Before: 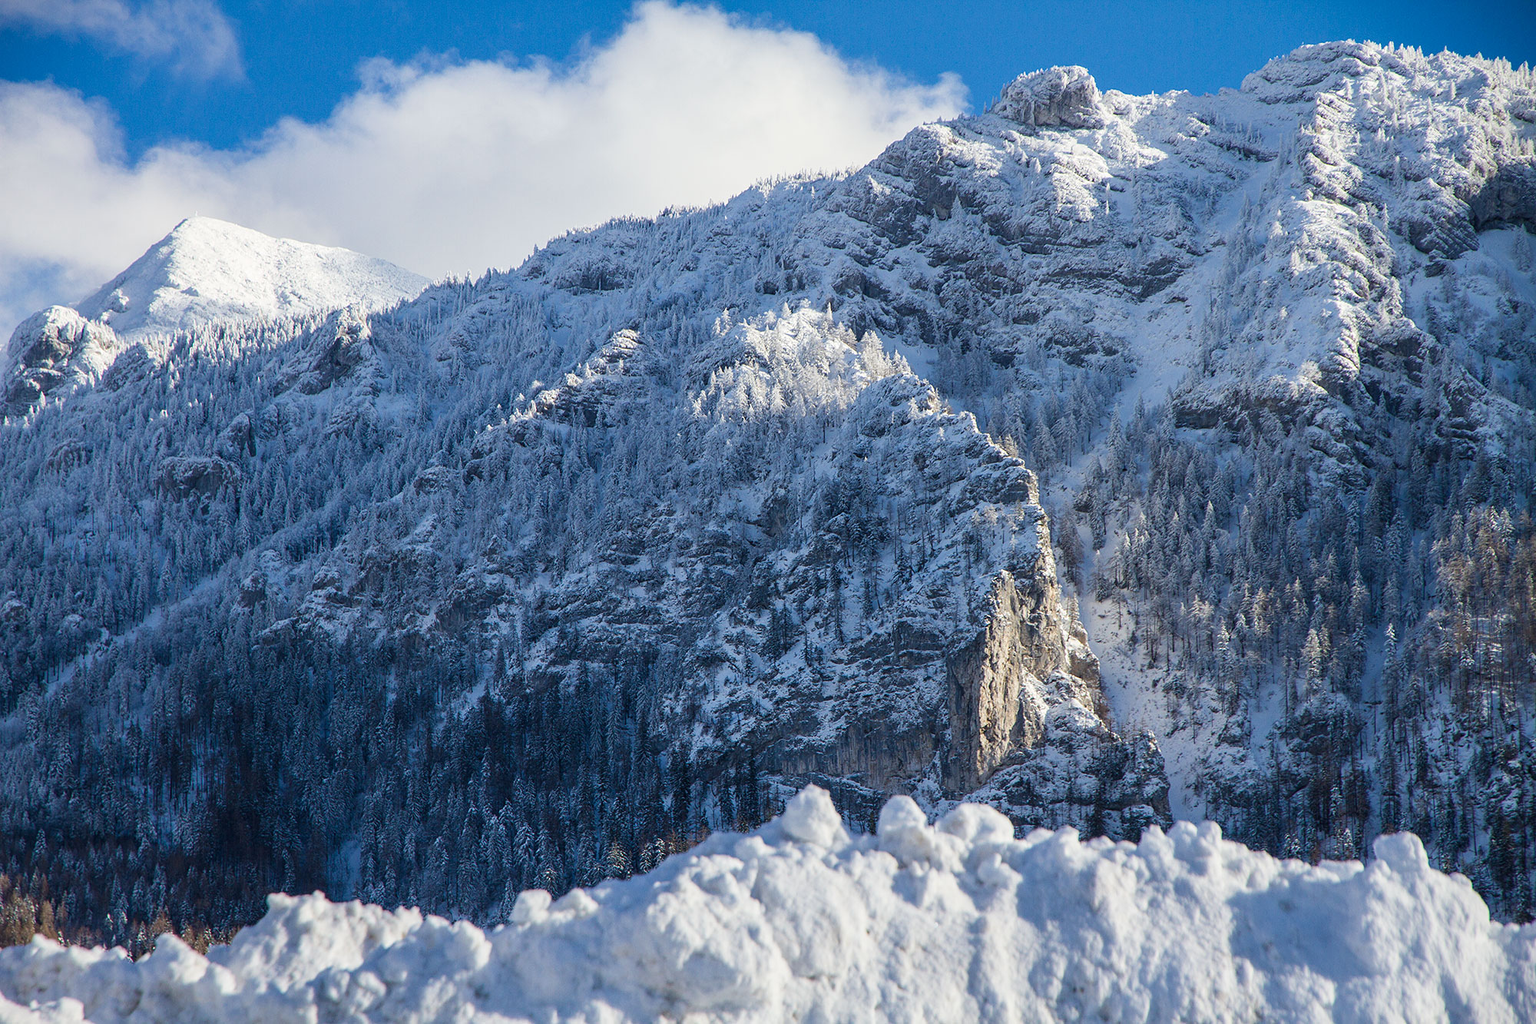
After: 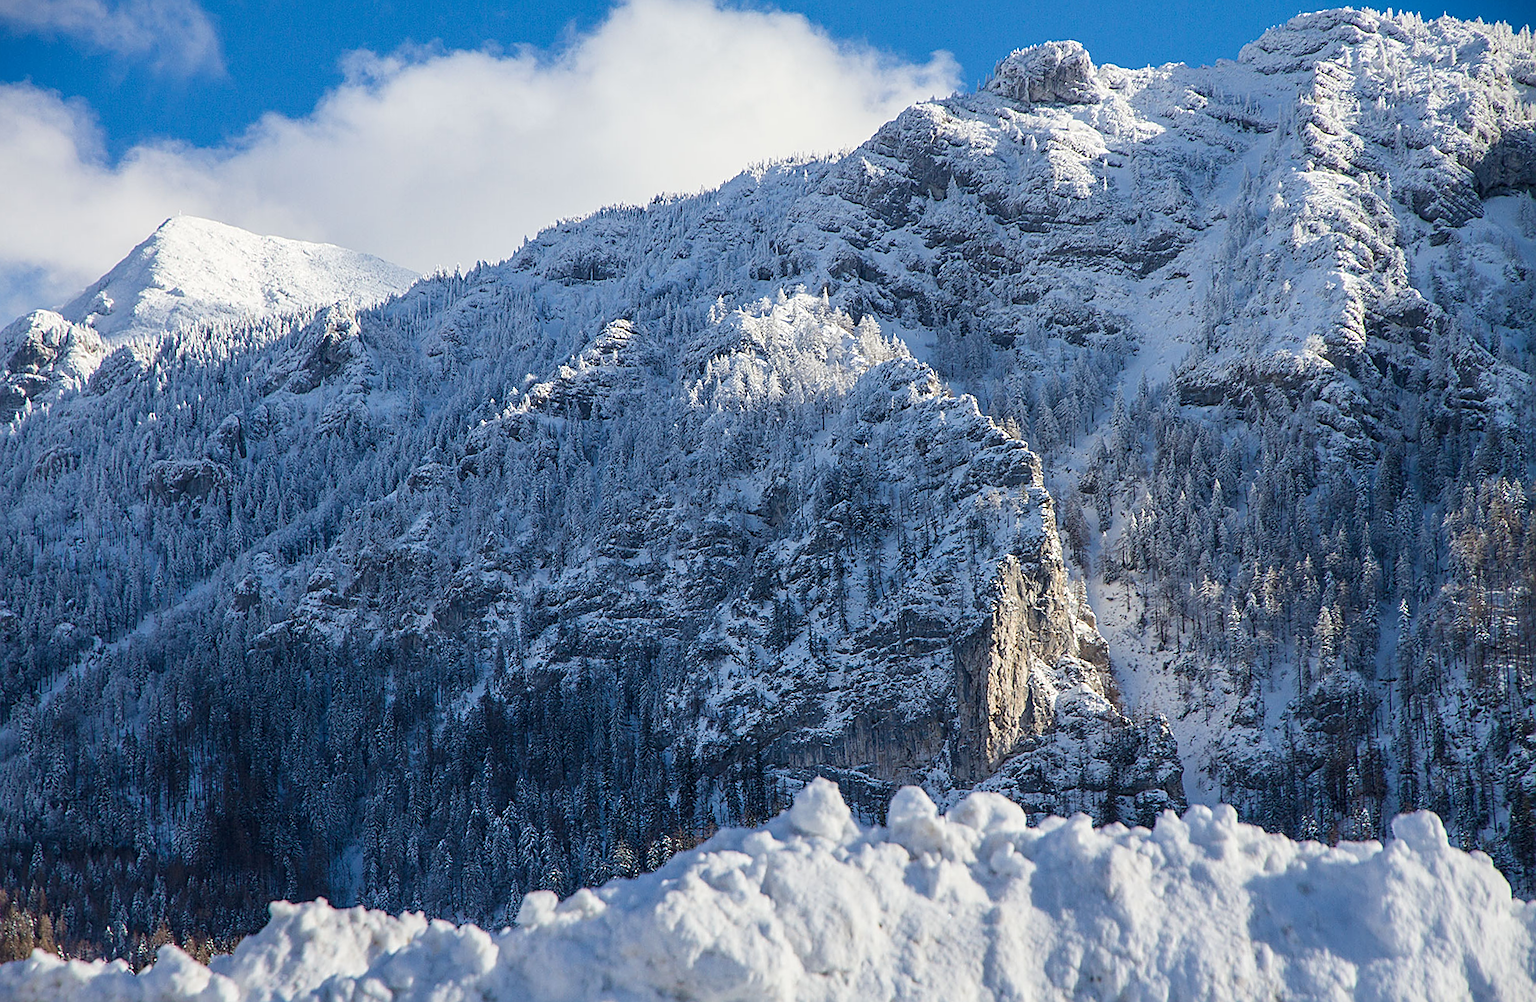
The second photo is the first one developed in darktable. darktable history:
rotate and perspective: rotation -1.42°, crop left 0.016, crop right 0.984, crop top 0.035, crop bottom 0.965
sharpen: on, module defaults
